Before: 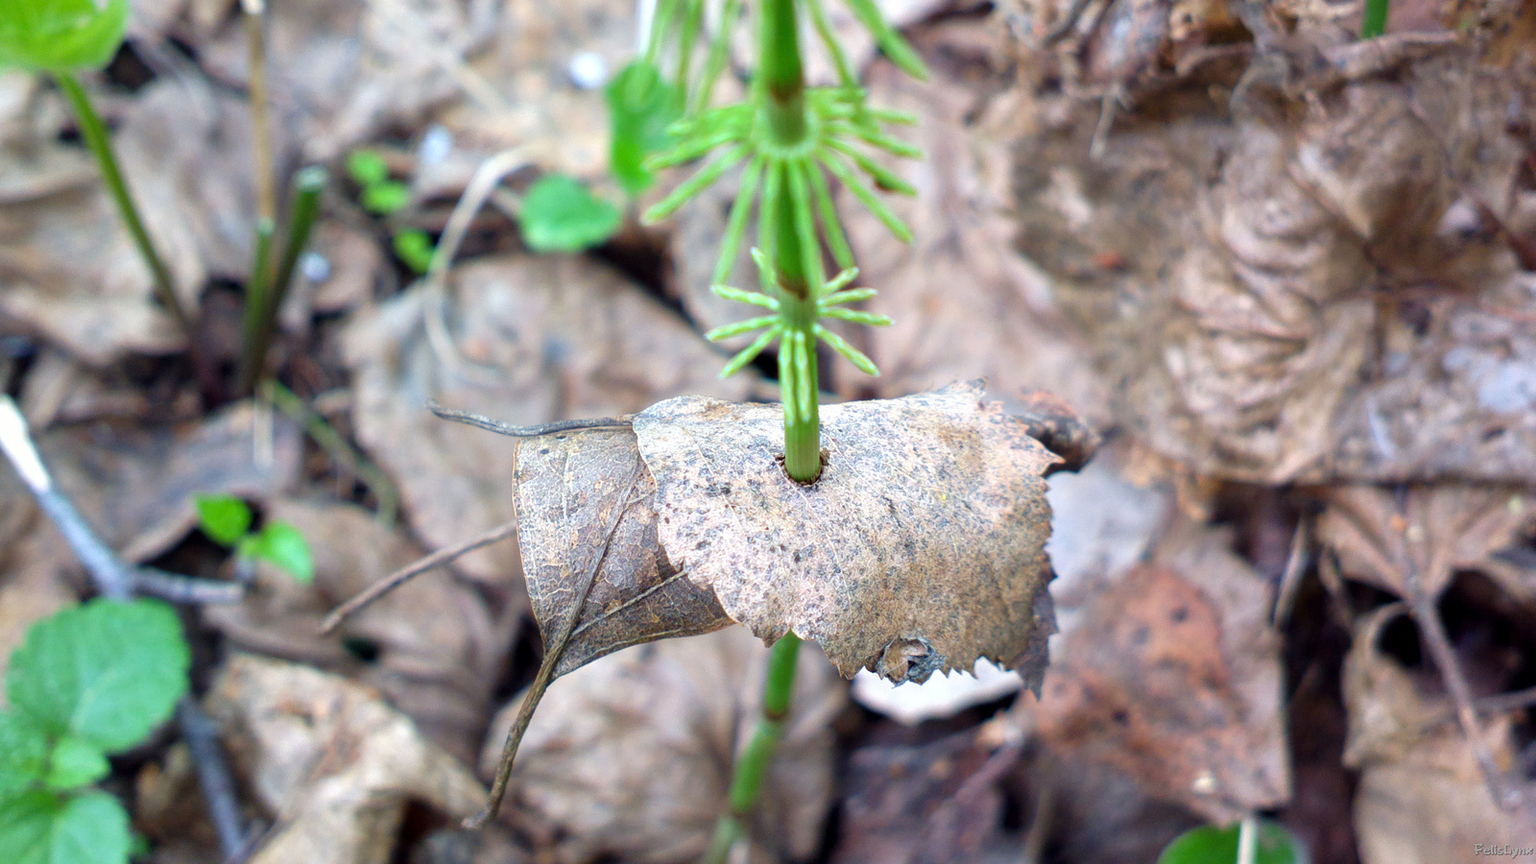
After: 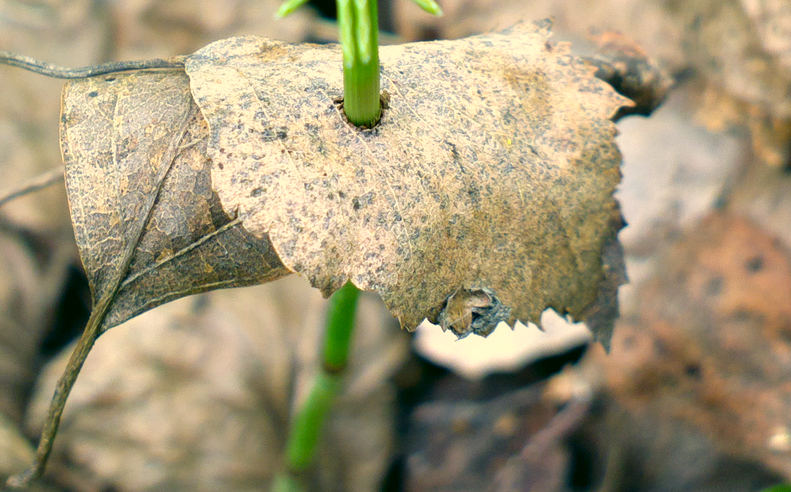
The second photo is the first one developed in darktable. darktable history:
color correction: highlights a* 5.3, highlights b* 24.26, shadows a* -15.58, shadows b* 4.02
crop: left 29.672%, top 41.786%, right 20.851%, bottom 3.487%
